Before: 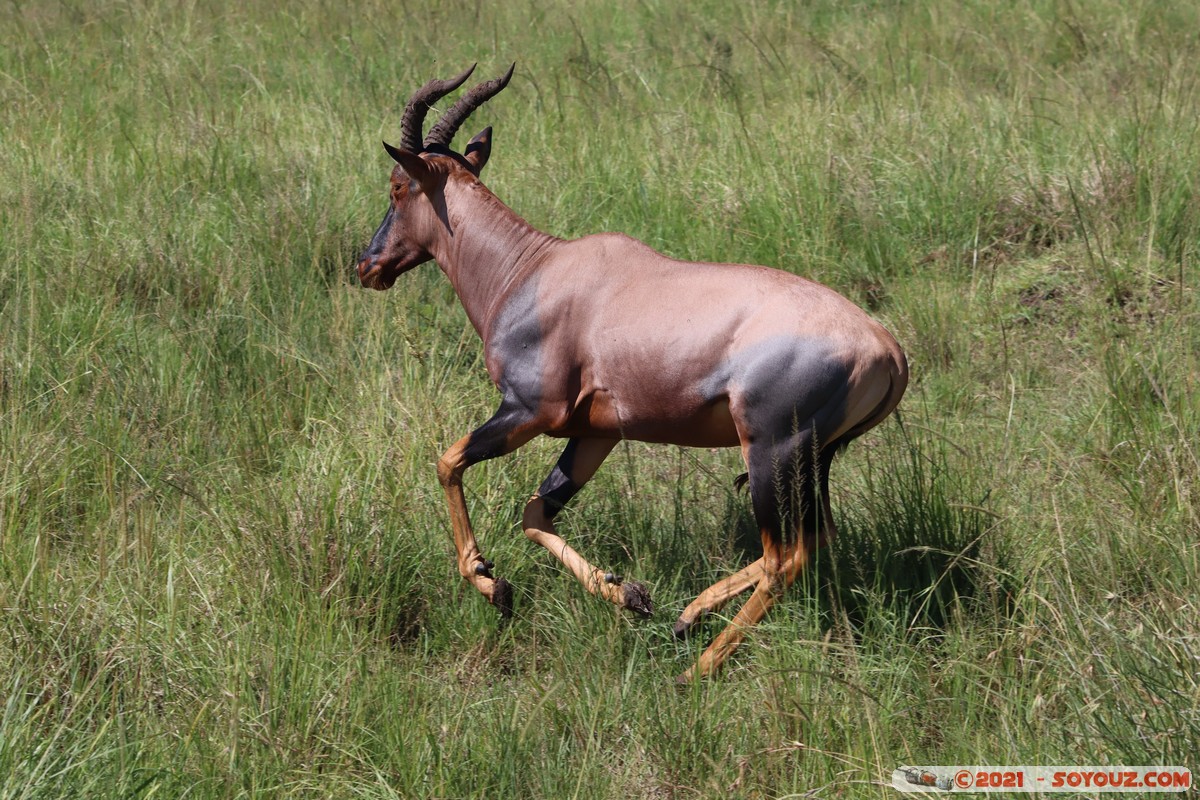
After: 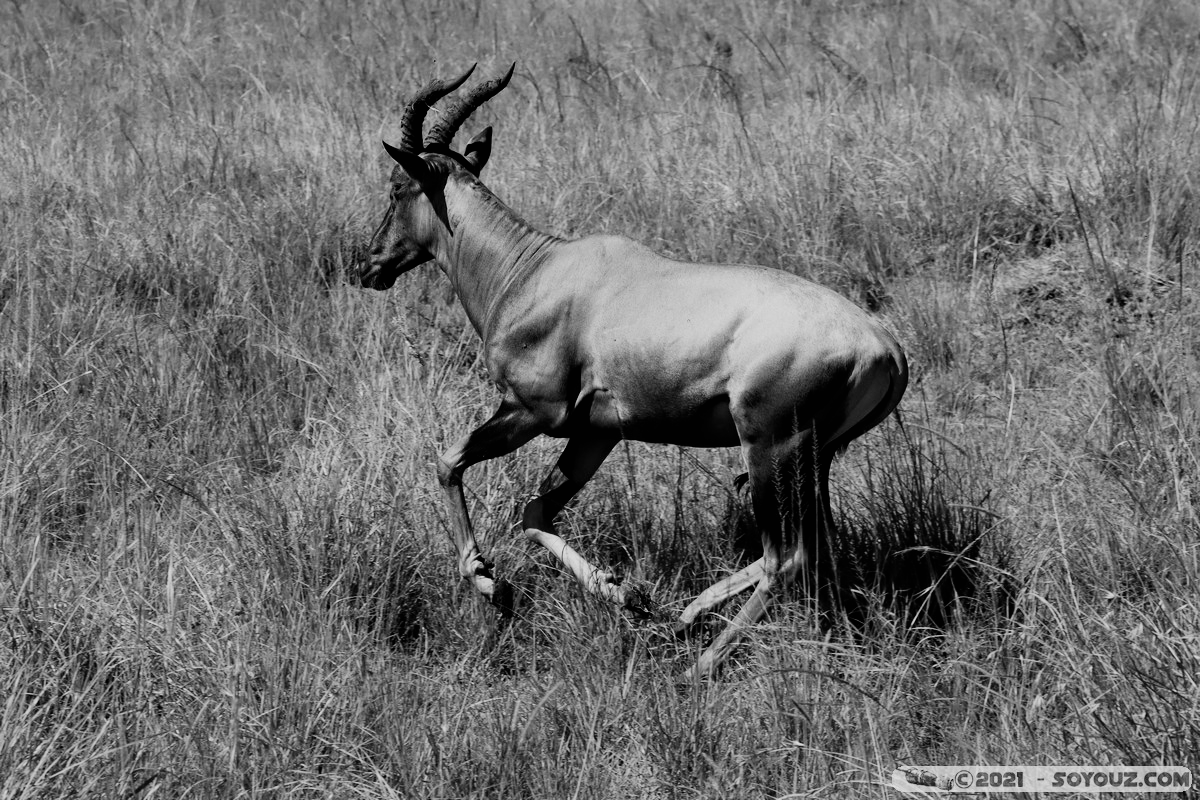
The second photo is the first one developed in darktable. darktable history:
color zones: curves: ch0 [(0.002, 0.593) (0.143, 0.417) (0.285, 0.541) (0.455, 0.289) (0.608, 0.327) (0.727, 0.283) (0.869, 0.571) (1, 0.603)]; ch1 [(0, 0) (0.143, 0) (0.286, 0) (0.429, 0) (0.571, 0) (0.714, 0) (0.857, 0)]
filmic rgb: black relative exposure -5.13 EV, white relative exposure 3.51 EV, hardness 3.18, contrast 1.401, highlights saturation mix -48.74%, preserve chrominance no, color science v5 (2021), contrast in shadows safe, contrast in highlights safe
haze removal: compatibility mode true, adaptive false
